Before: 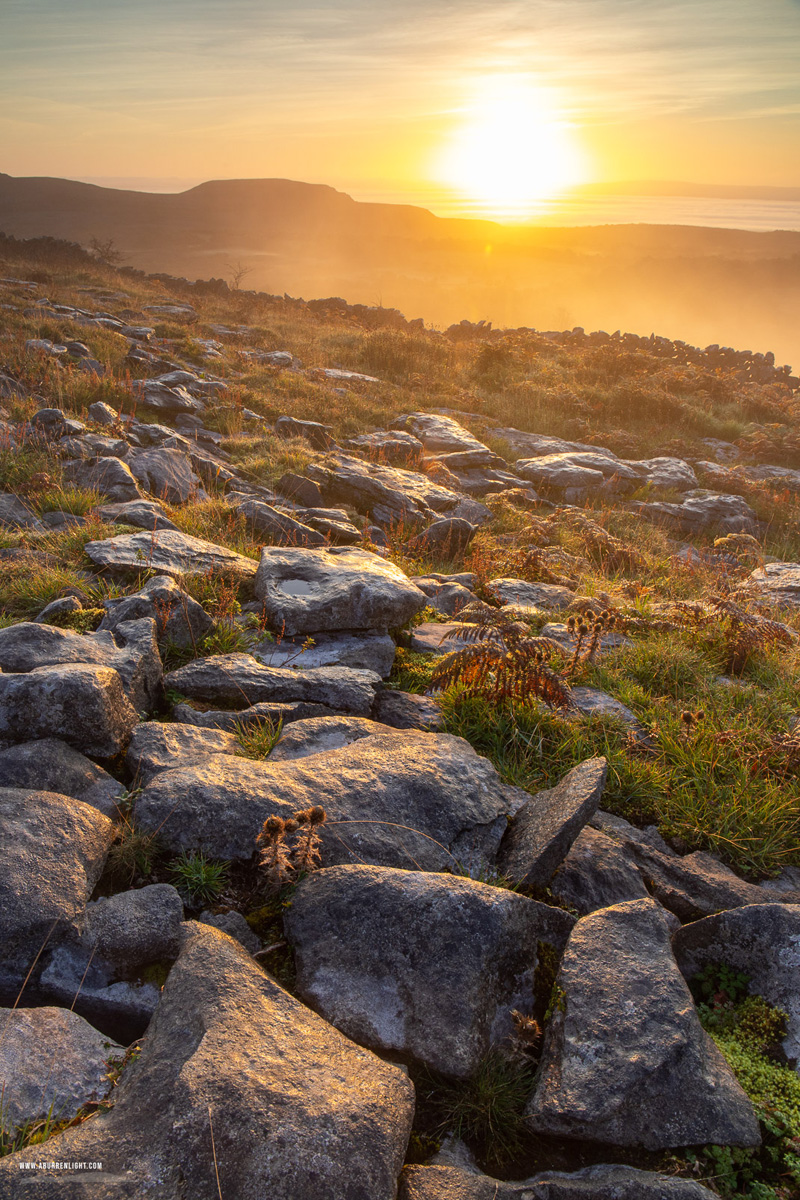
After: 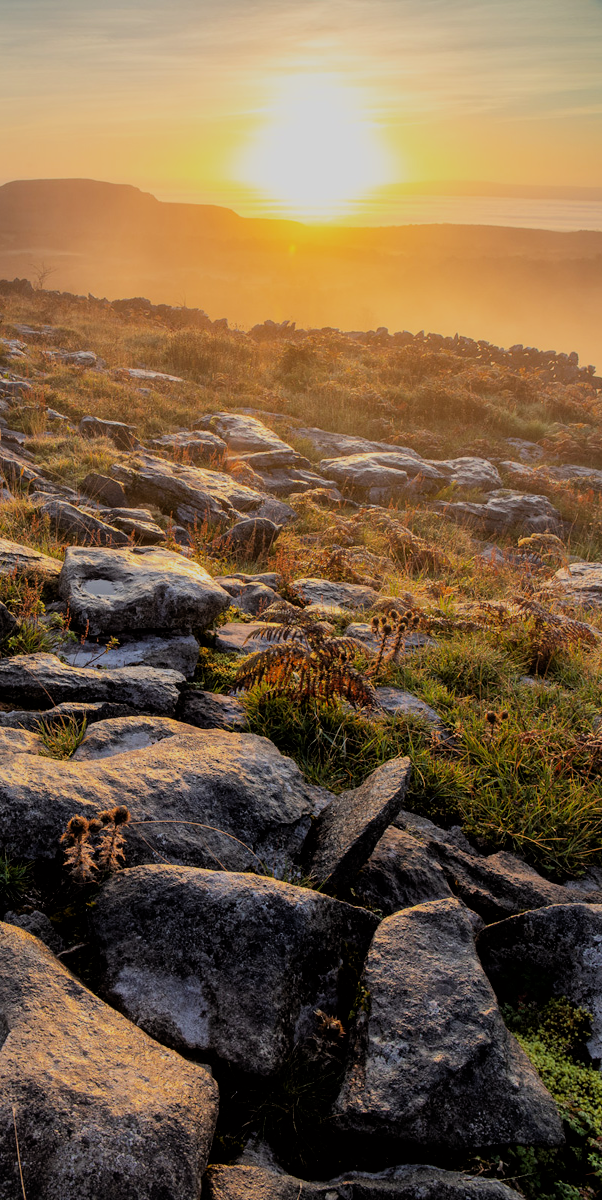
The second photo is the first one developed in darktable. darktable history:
filmic rgb: black relative exposure -4.36 EV, white relative exposure 4.56 EV, hardness 2.37, contrast 1.053, color science v6 (2022)
crop and rotate: left 24.673%
